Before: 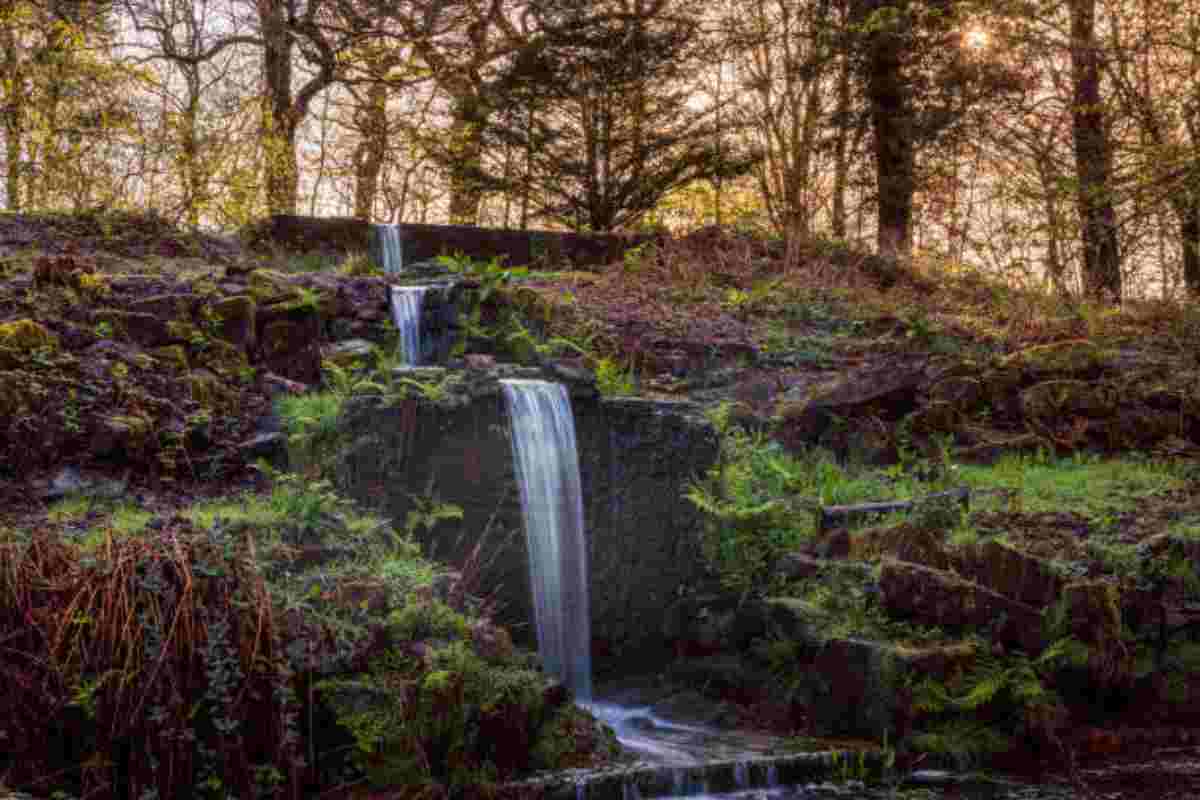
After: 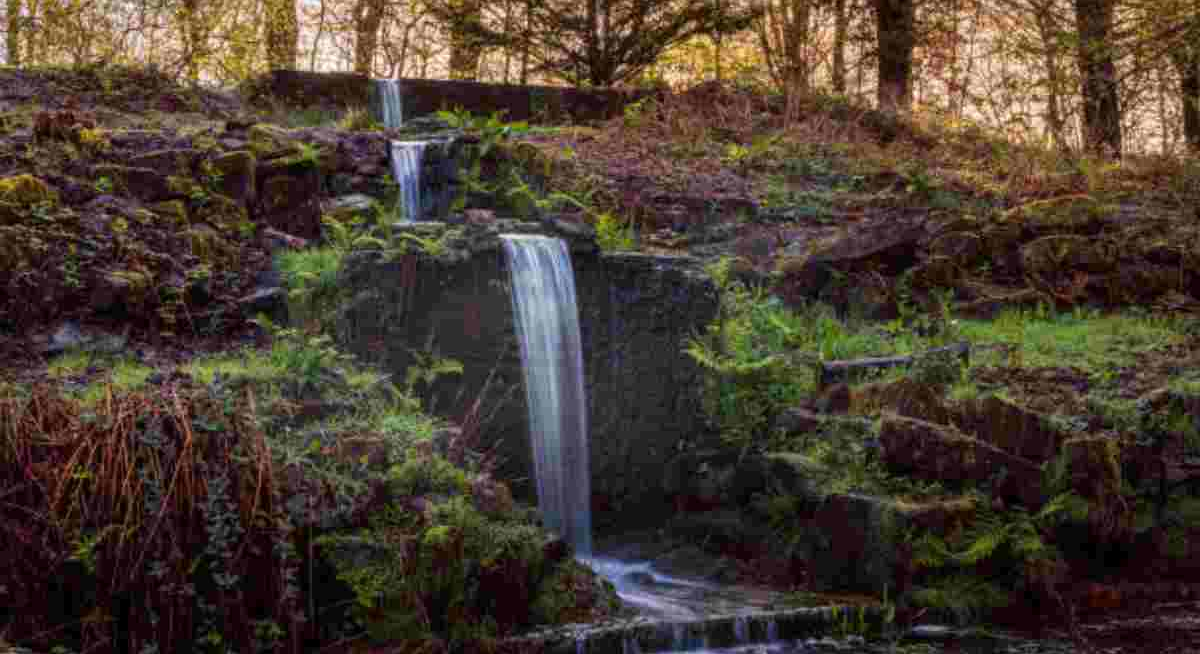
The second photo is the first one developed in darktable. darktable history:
crop and rotate: top 18.247%
